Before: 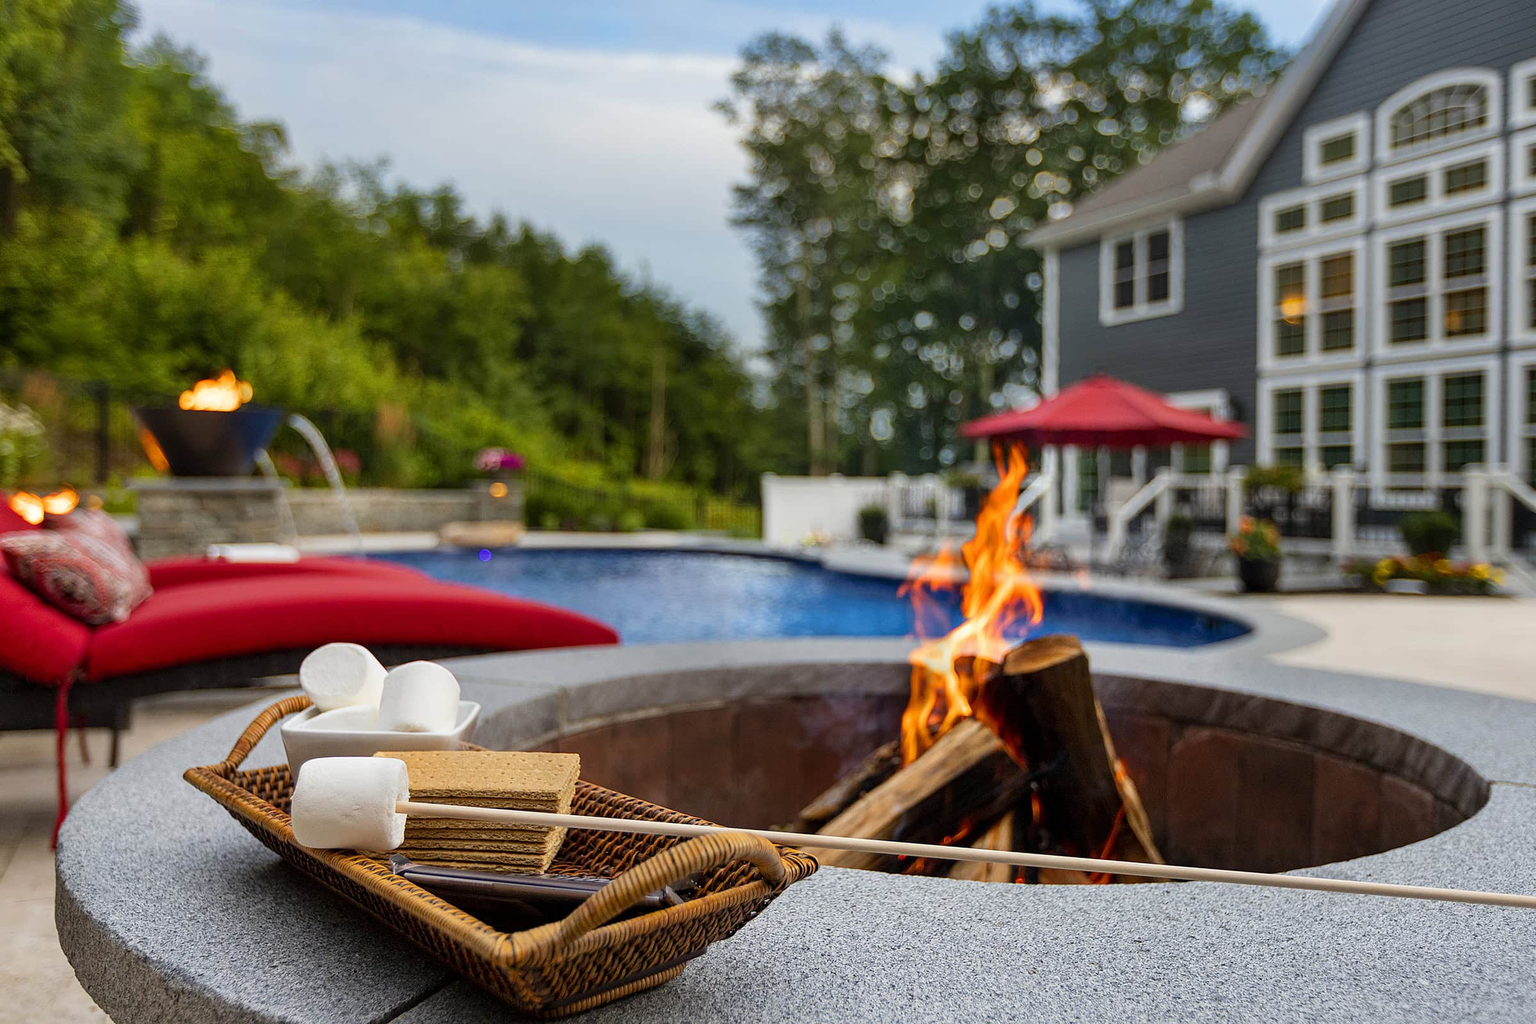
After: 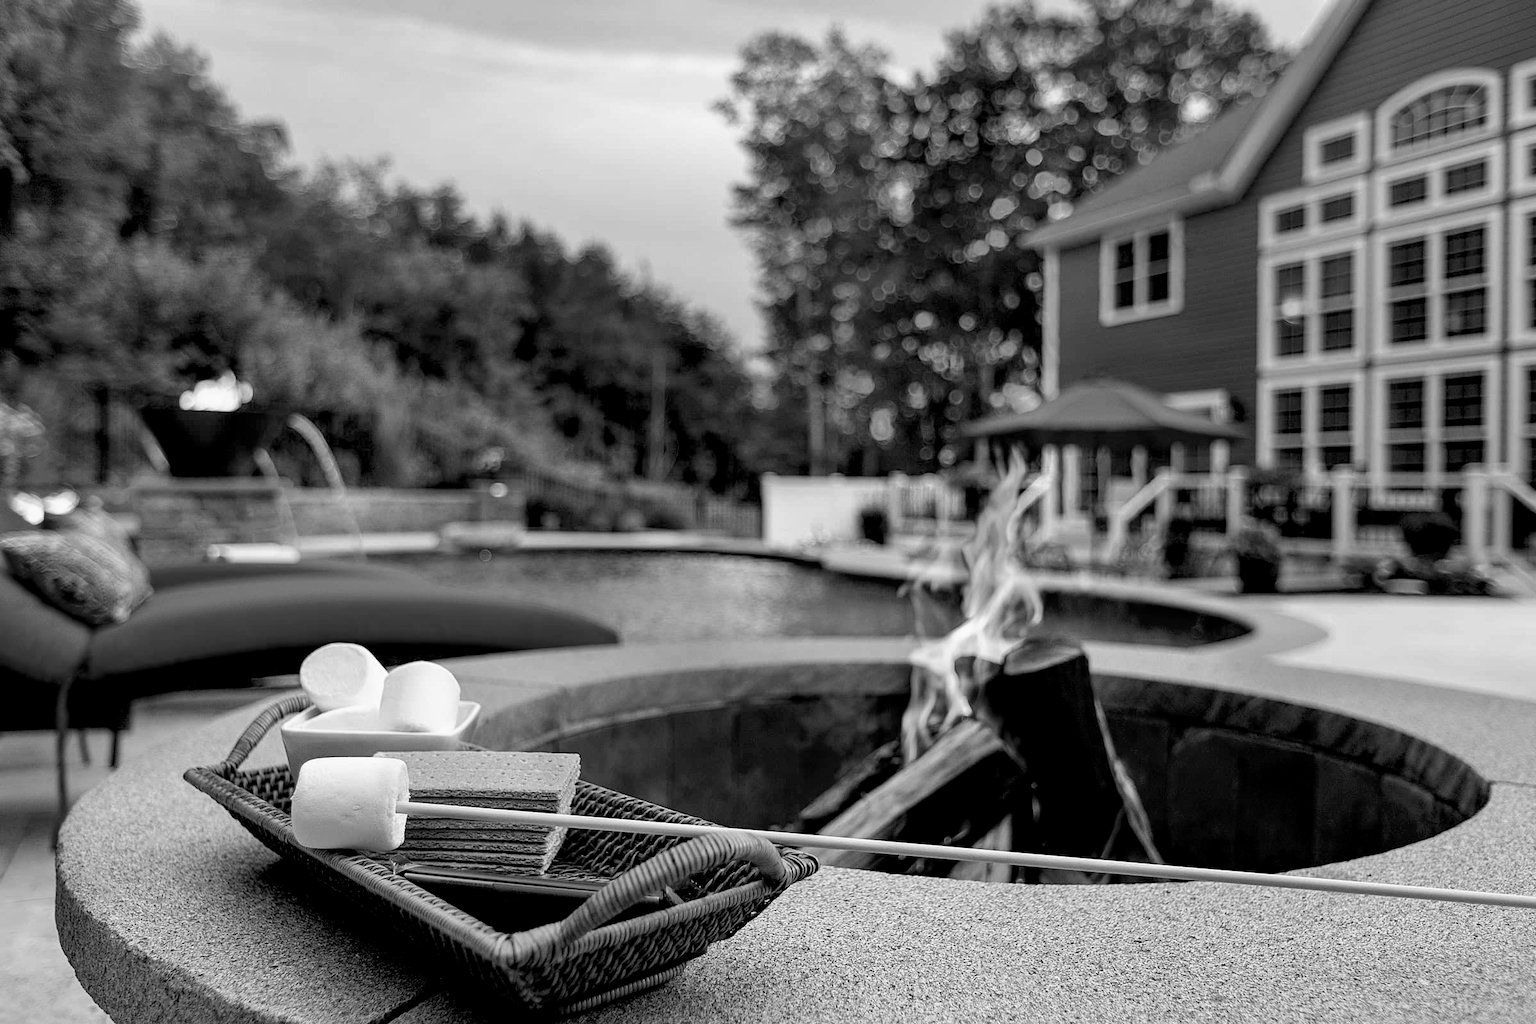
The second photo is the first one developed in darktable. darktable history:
monochrome: on, module defaults
base curve: curves: ch0 [(0.017, 0) (0.425, 0.441) (0.844, 0.933) (1, 1)], preserve colors none
